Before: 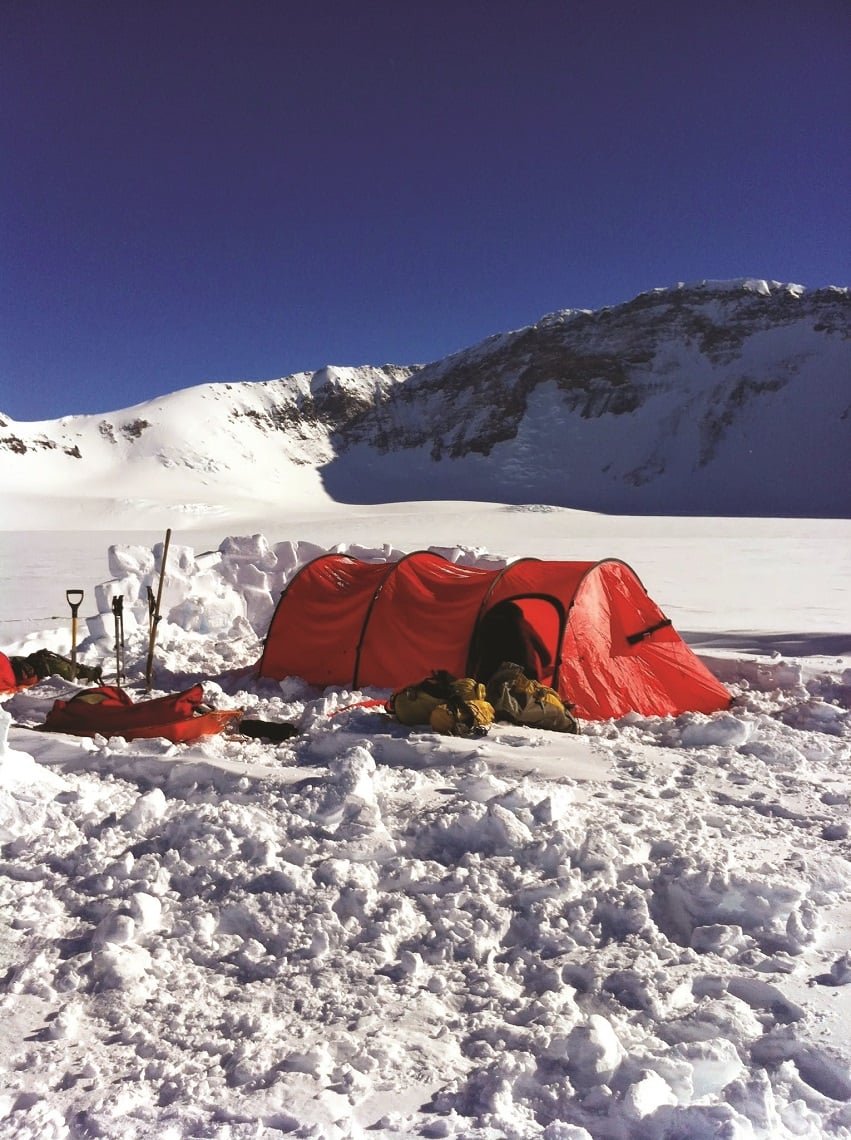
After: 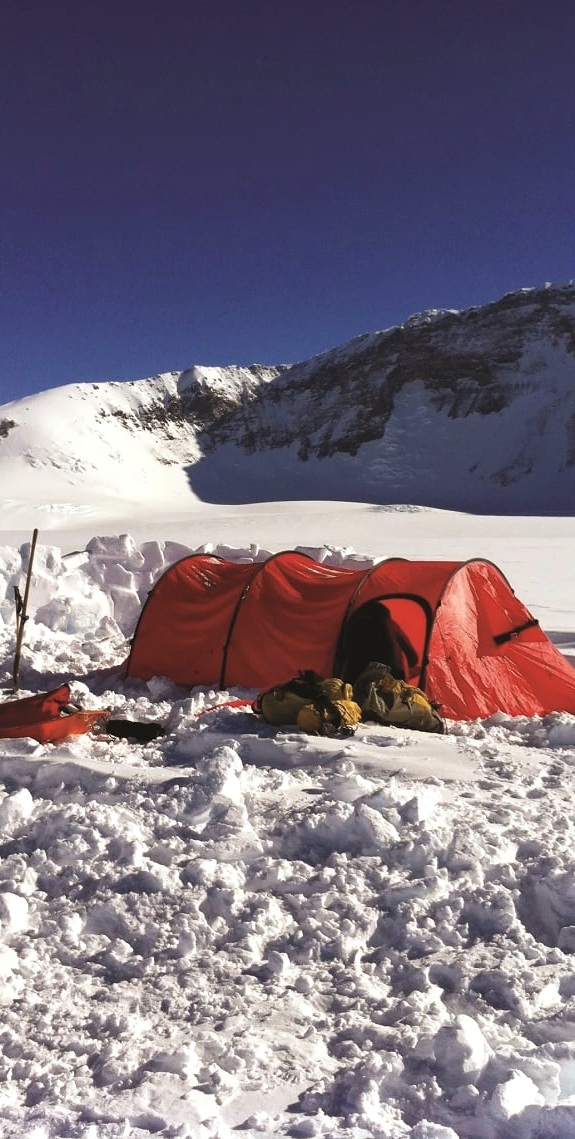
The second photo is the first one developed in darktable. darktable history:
levels: levels [0.026, 0.507, 0.987]
crop and rotate: left 15.702%, right 16.703%
contrast brightness saturation: saturation -0.051
